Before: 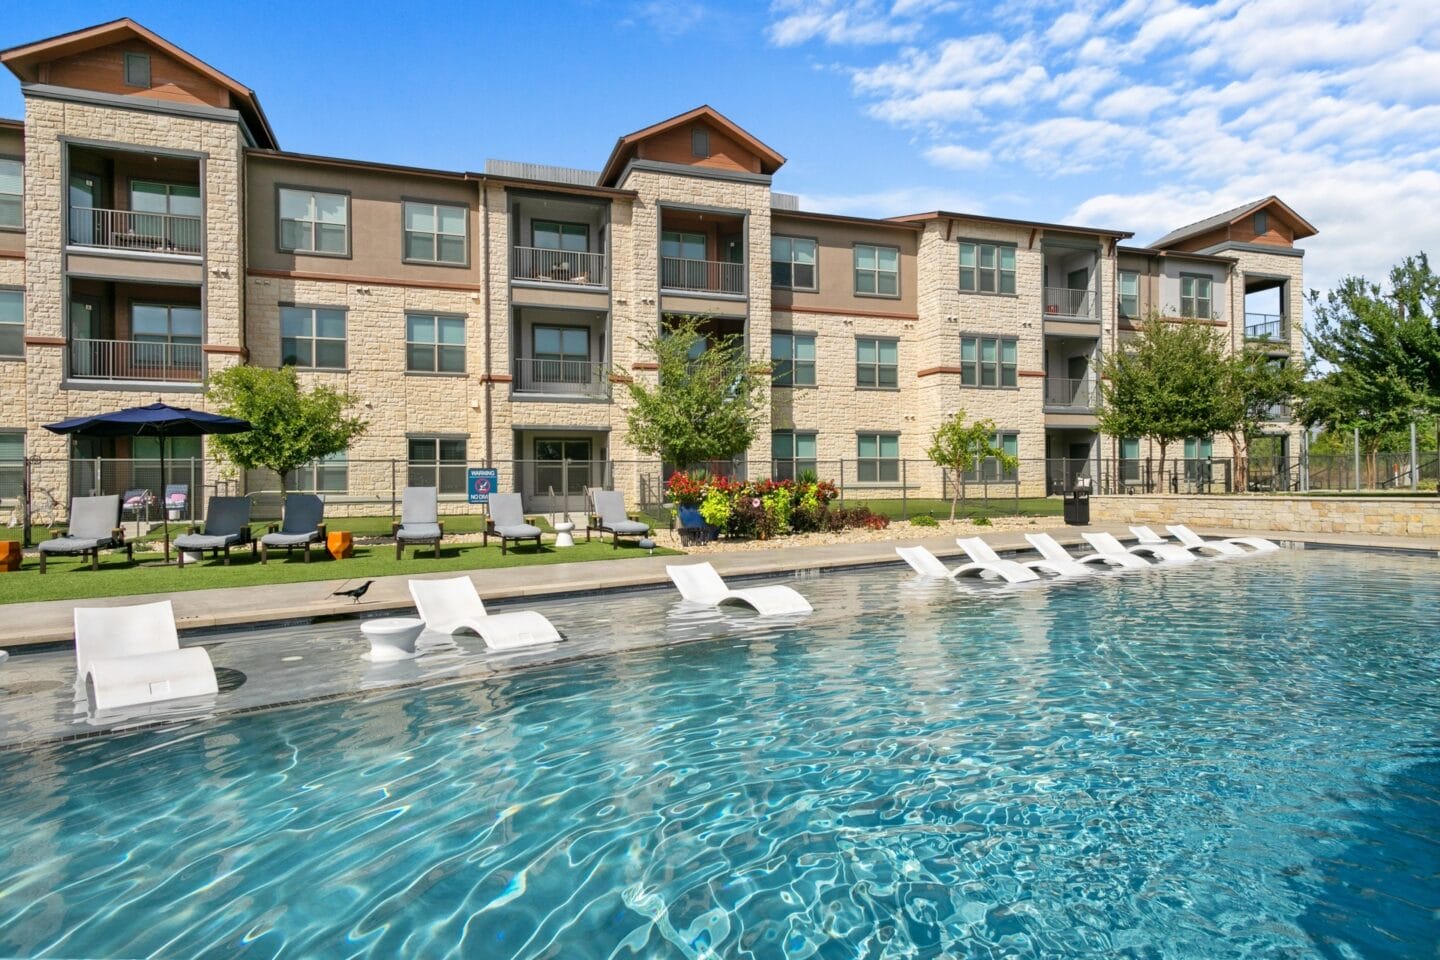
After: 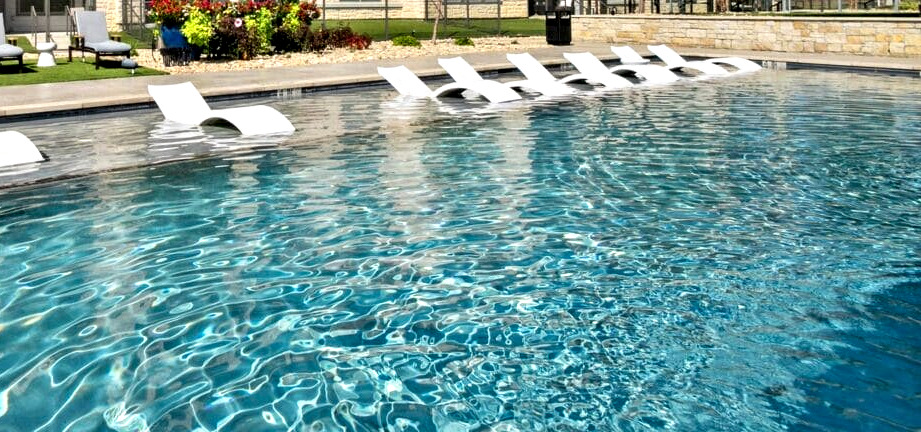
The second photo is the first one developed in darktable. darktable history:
crop and rotate: left 35.973%, top 50.043%, bottom 4.918%
contrast equalizer: octaves 7, y [[0.6 ×6], [0.55 ×6], [0 ×6], [0 ×6], [0 ×6]]
